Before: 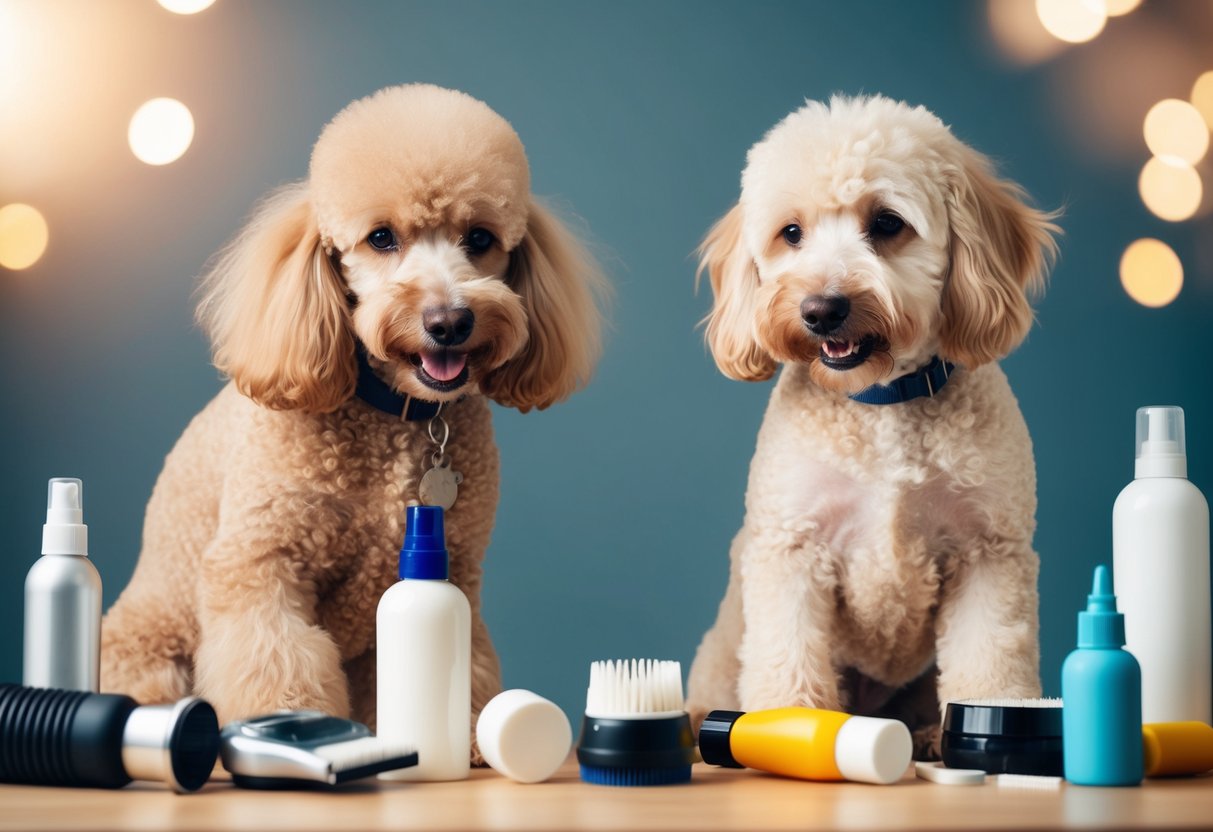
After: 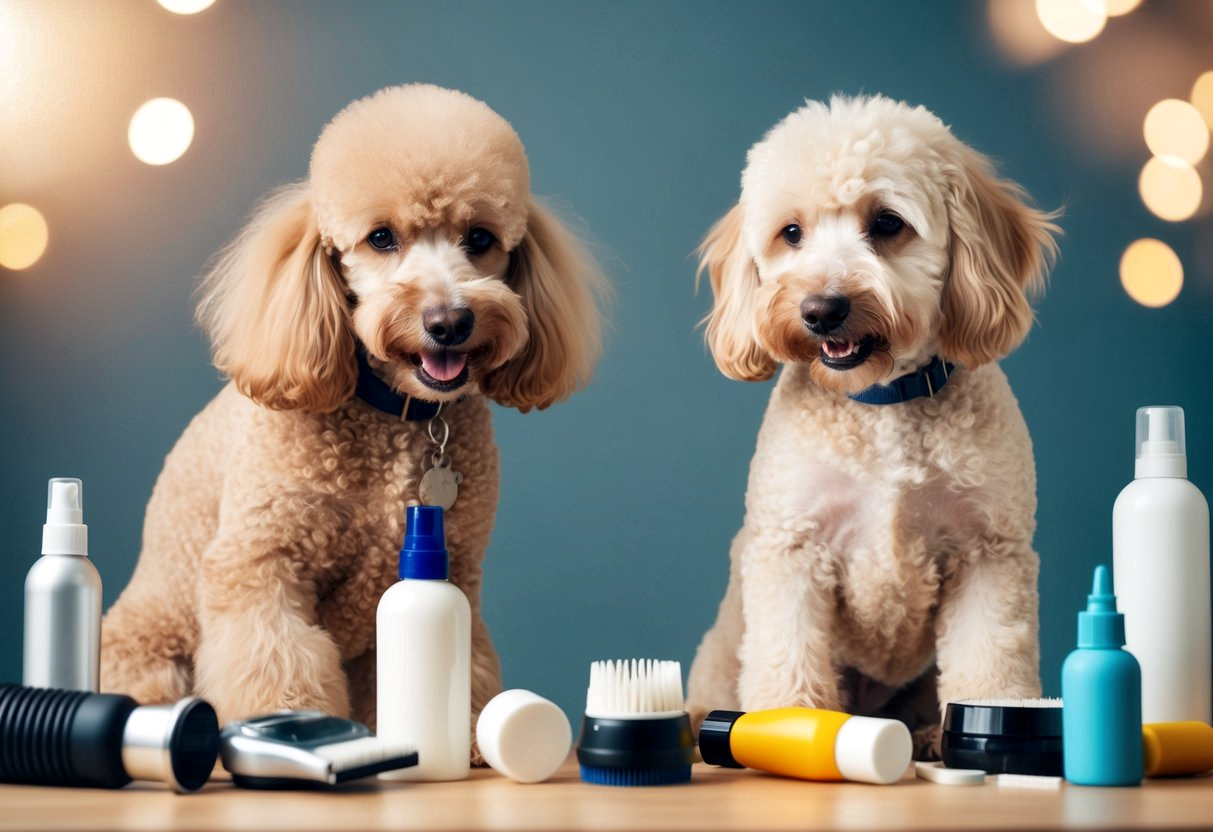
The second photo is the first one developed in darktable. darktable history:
shadows and highlights: soften with gaussian
local contrast: highlights 105%, shadows 101%, detail 119%, midtone range 0.2
